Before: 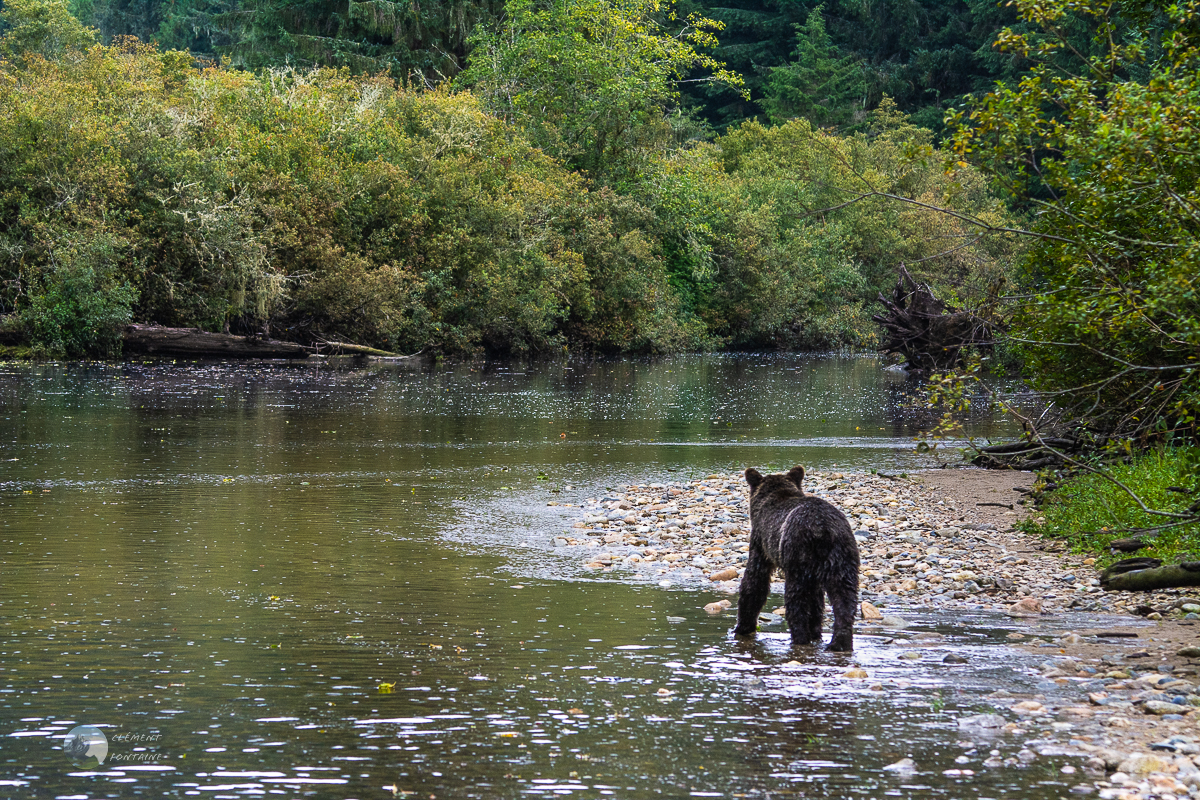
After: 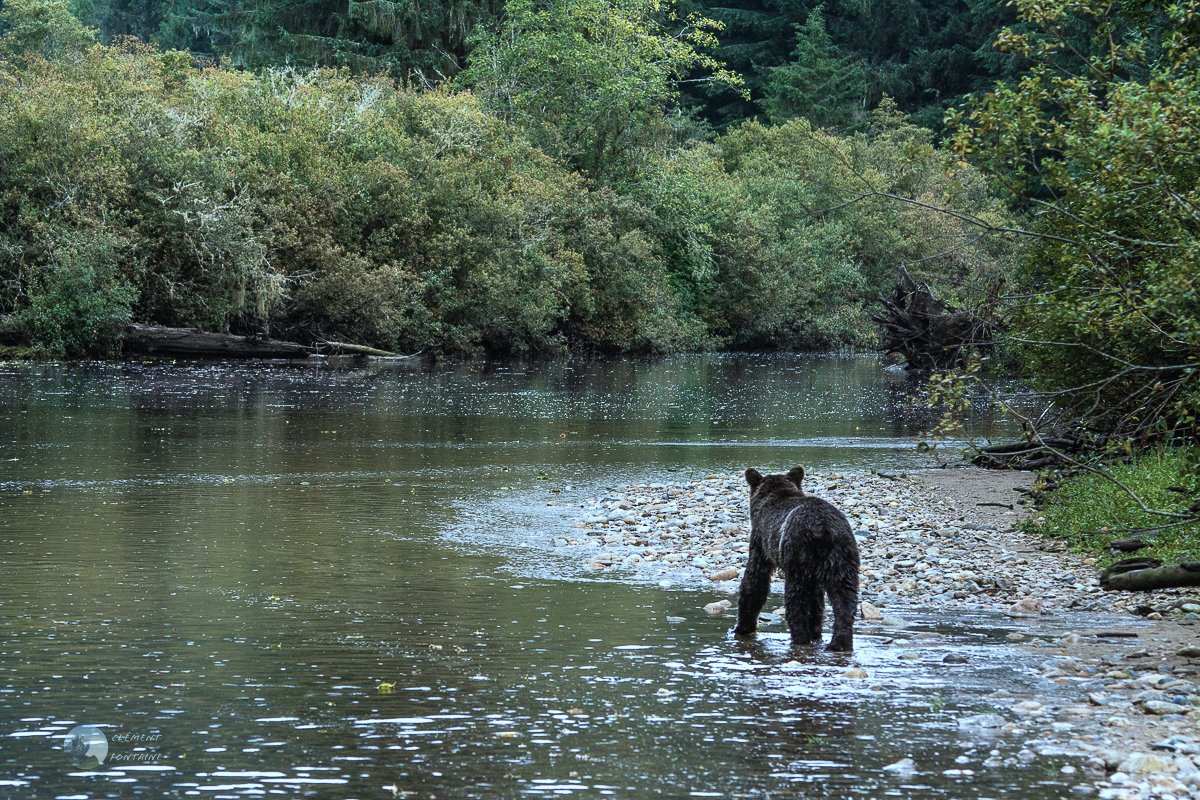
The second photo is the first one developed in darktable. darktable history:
color correction: highlights a* -12.75, highlights b* -17.38, saturation 0.714
